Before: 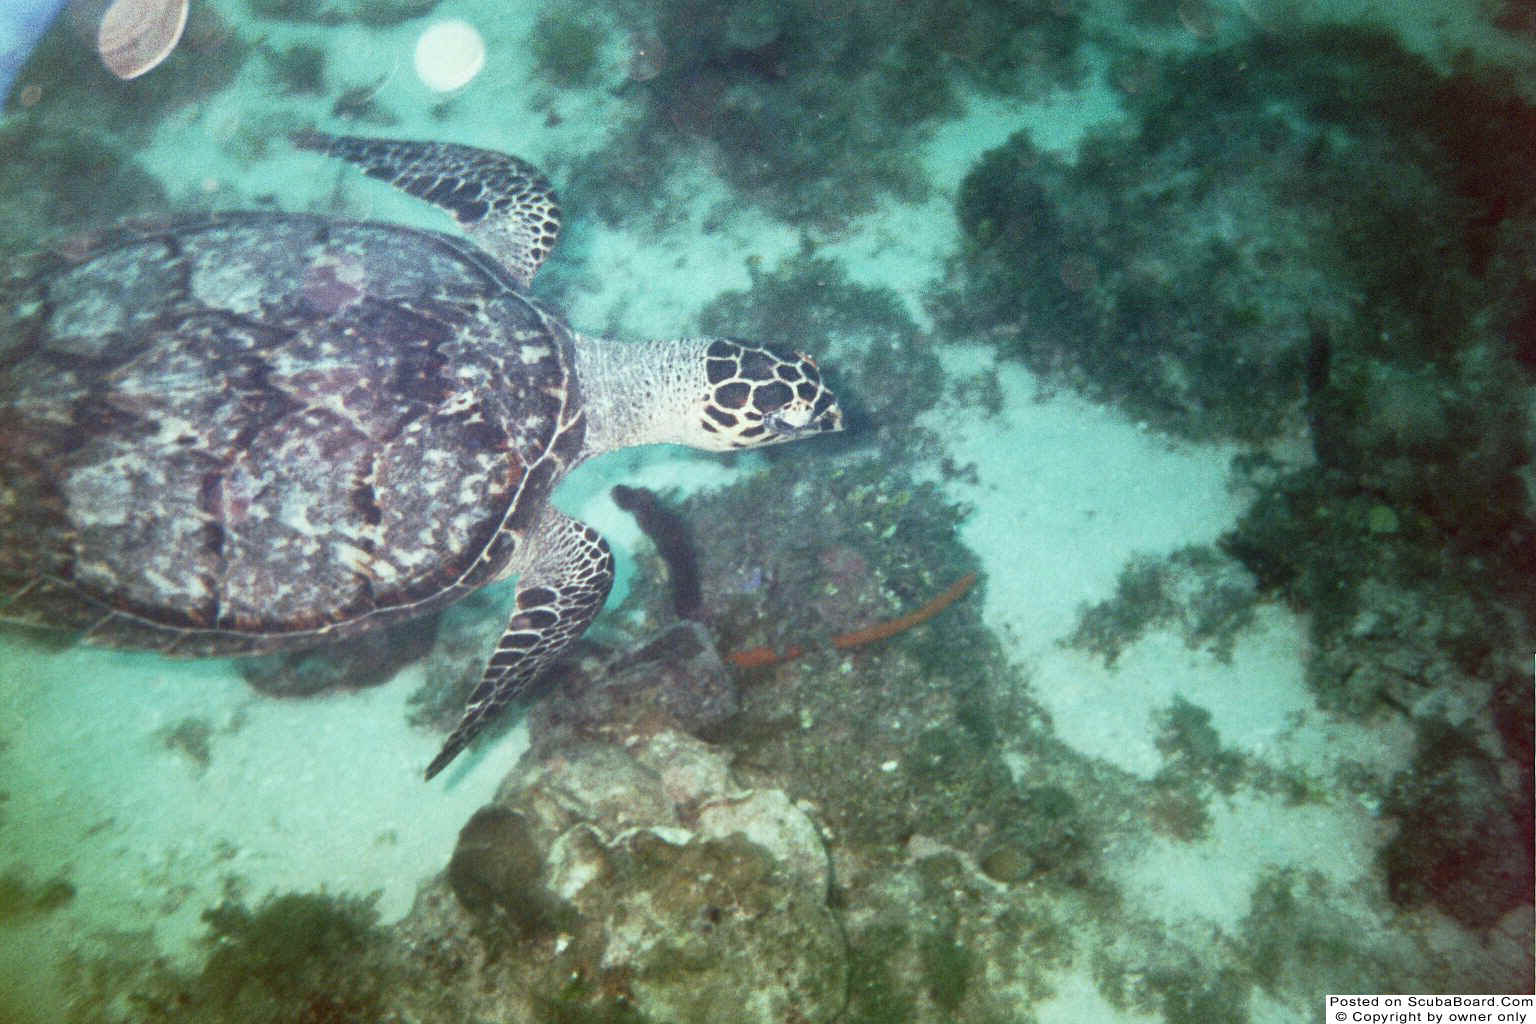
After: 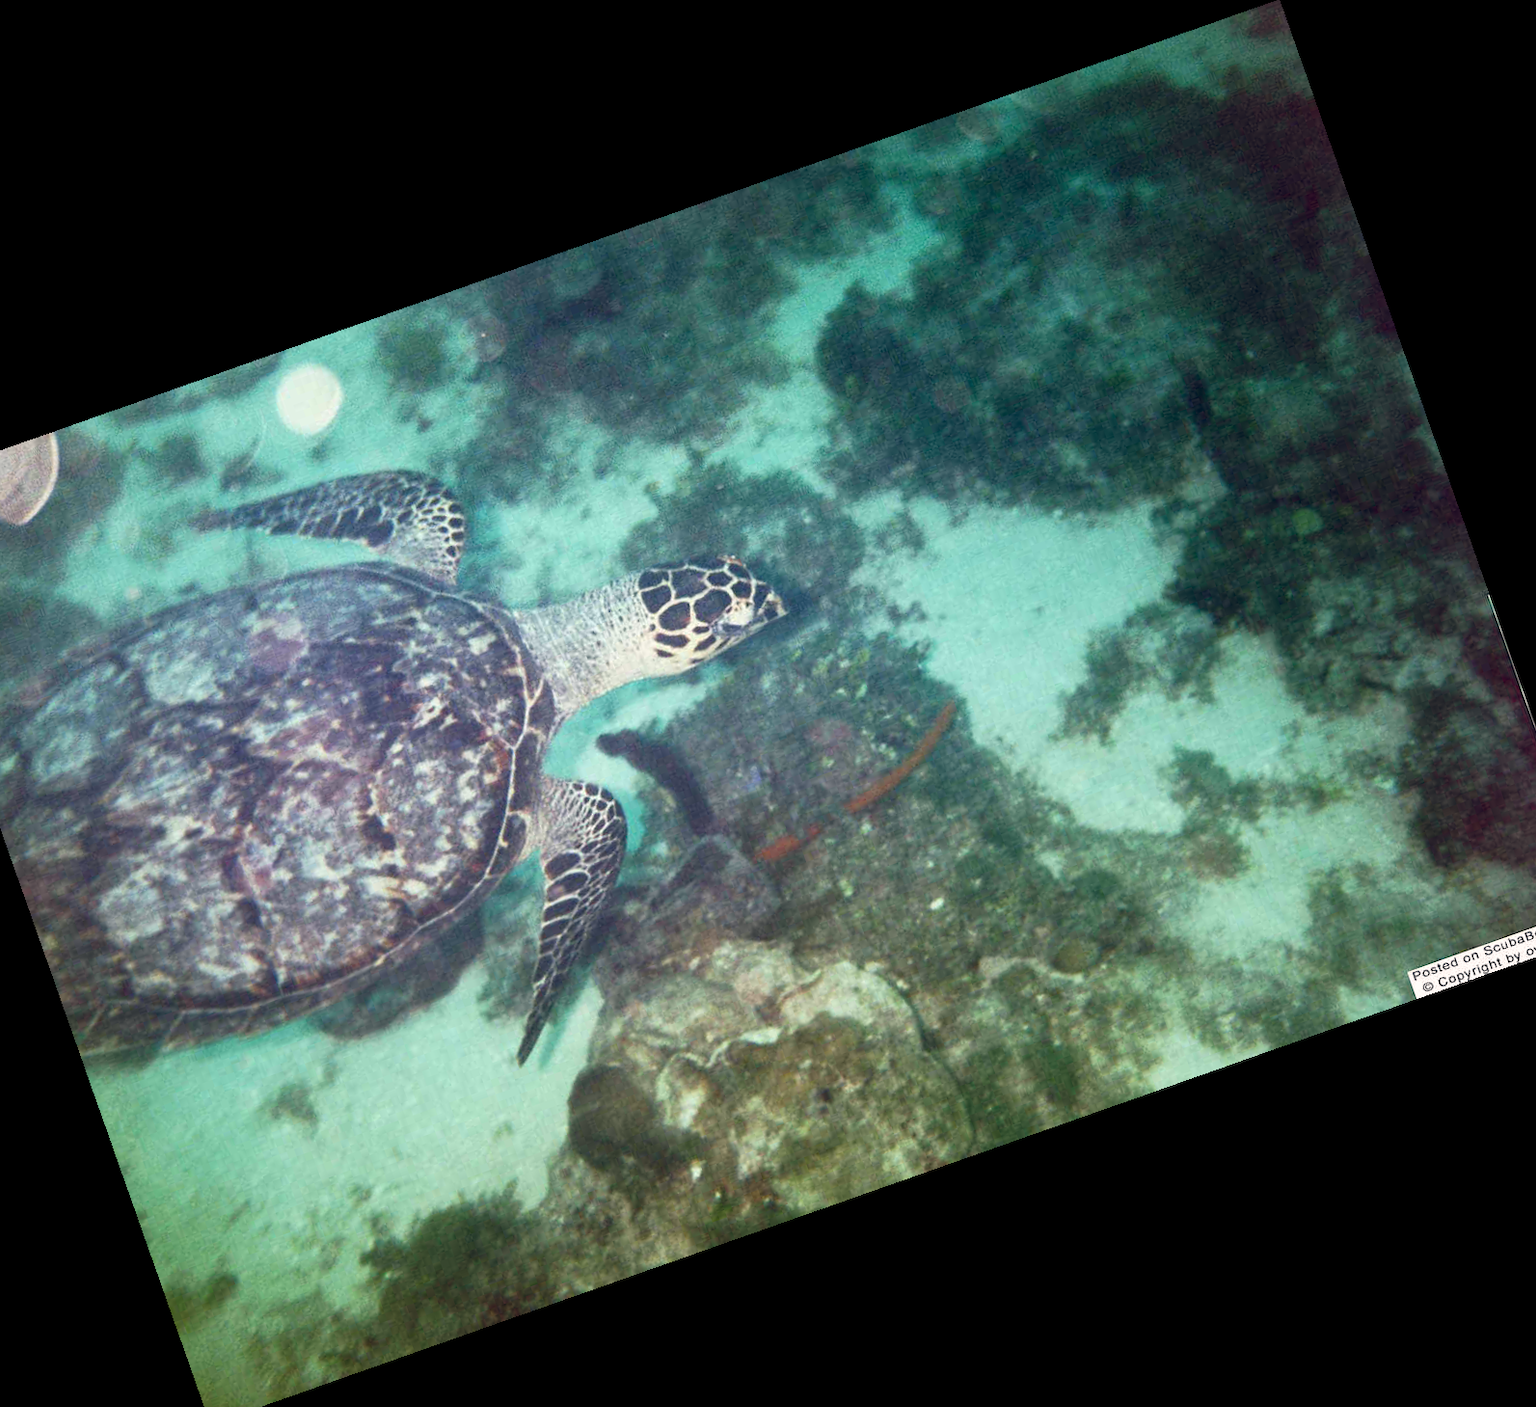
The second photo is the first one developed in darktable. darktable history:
crop and rotate: angle 19.43°, left 6.812%, right 4.125%, bottom 1.087%
color balance rgb: shadows lift › hue 87.51°, highlights gain › chroma 1.35%, highlights gain › hue 55.1°, global offset › chroma 0.13%, global offset › hue 253.66°, perceptual saturation grading › global saturation 16.38%
